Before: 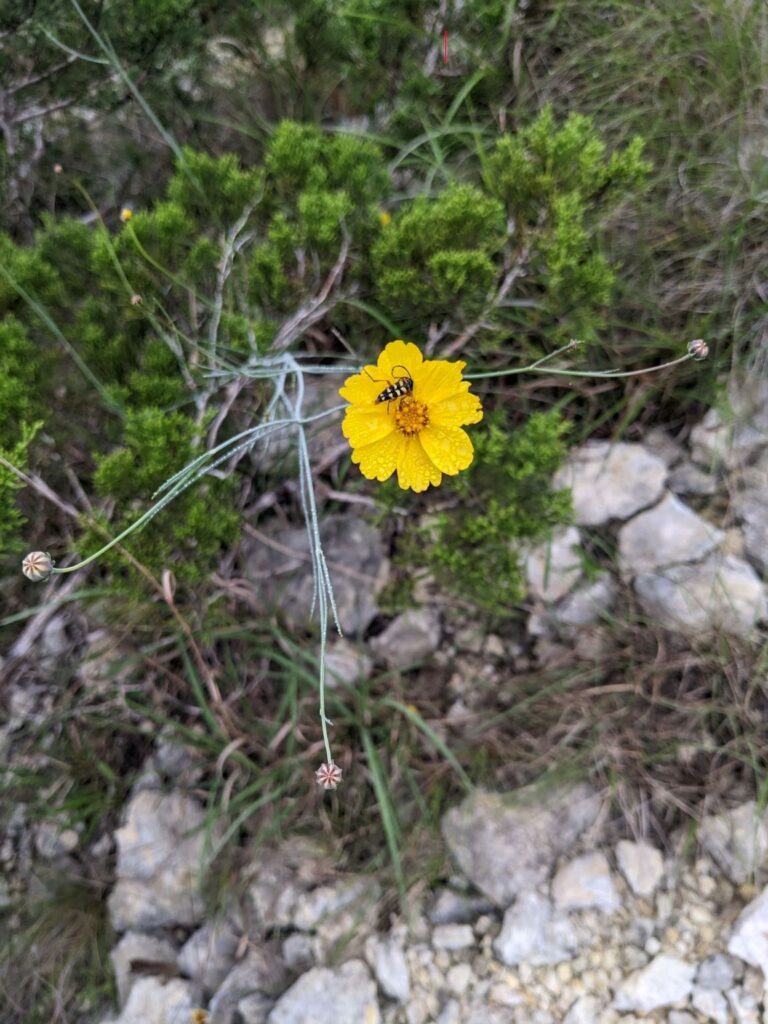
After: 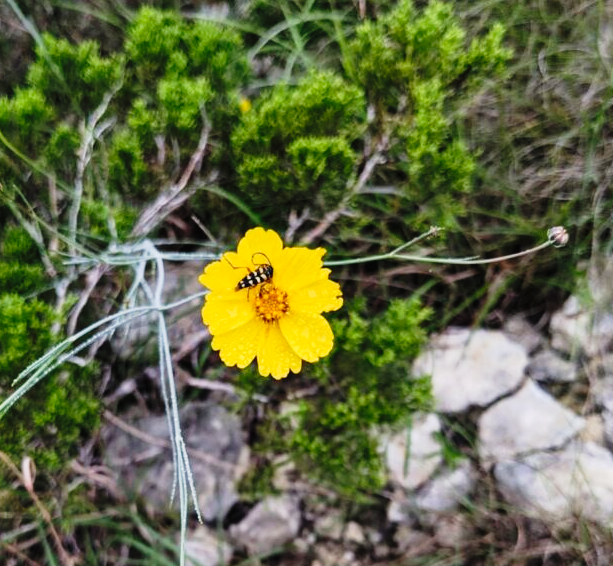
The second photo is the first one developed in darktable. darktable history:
shadows and highlights: soften with gaussian
tone curve: curves: ch0 [(0, 0.014) (0.17, 0.099) (0.398, 0.423) (0.725, 0.828) (0.872, 0.918) (1, 0.981)]; ch1 [(0, 0) (0.402, 0.36) (0.489, 0.491) (0.5, 0.503) (0.515, 0.52) (0.545, 0.572) (0.615, 0.662) (0.701, 0.725) (1, 1)]; ch2 [(0, 0) (0.42, 0.458) (0.485, 0.499) (0.503, 0.503) (0.531, 0.542) (0.561, 0.594) (0.644, 0.694) (0.717, 0.753) (1, 0.991)], preserve colors none
crop: left 18.349%, top 11.084%, right 1.797%, bottom 33.576%
